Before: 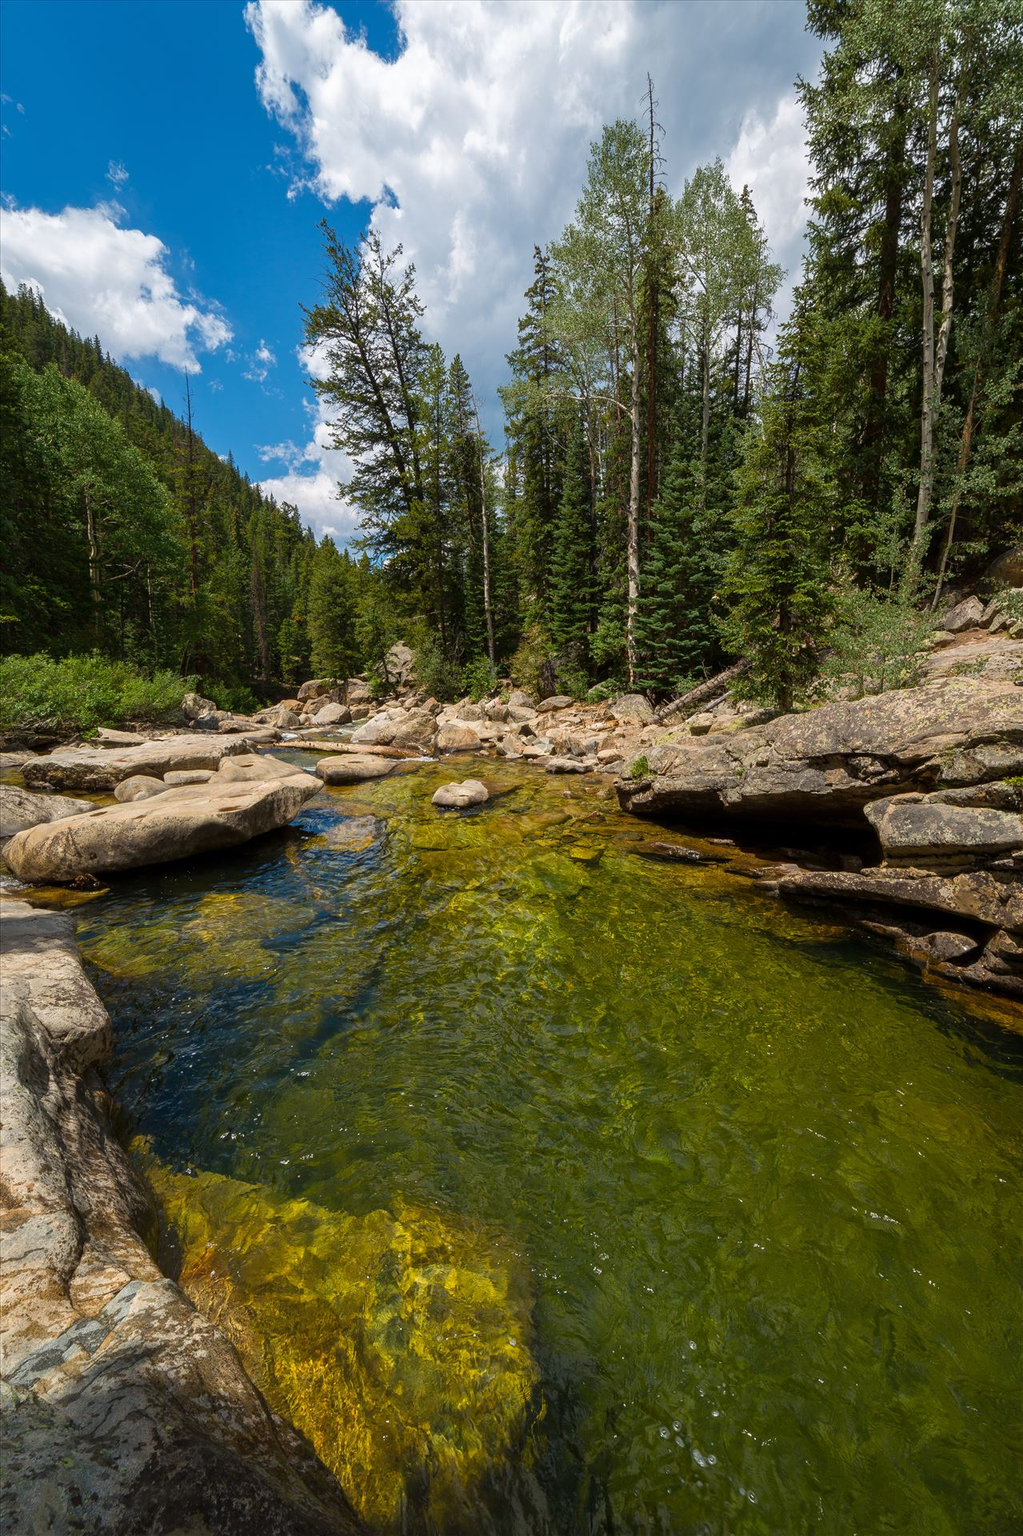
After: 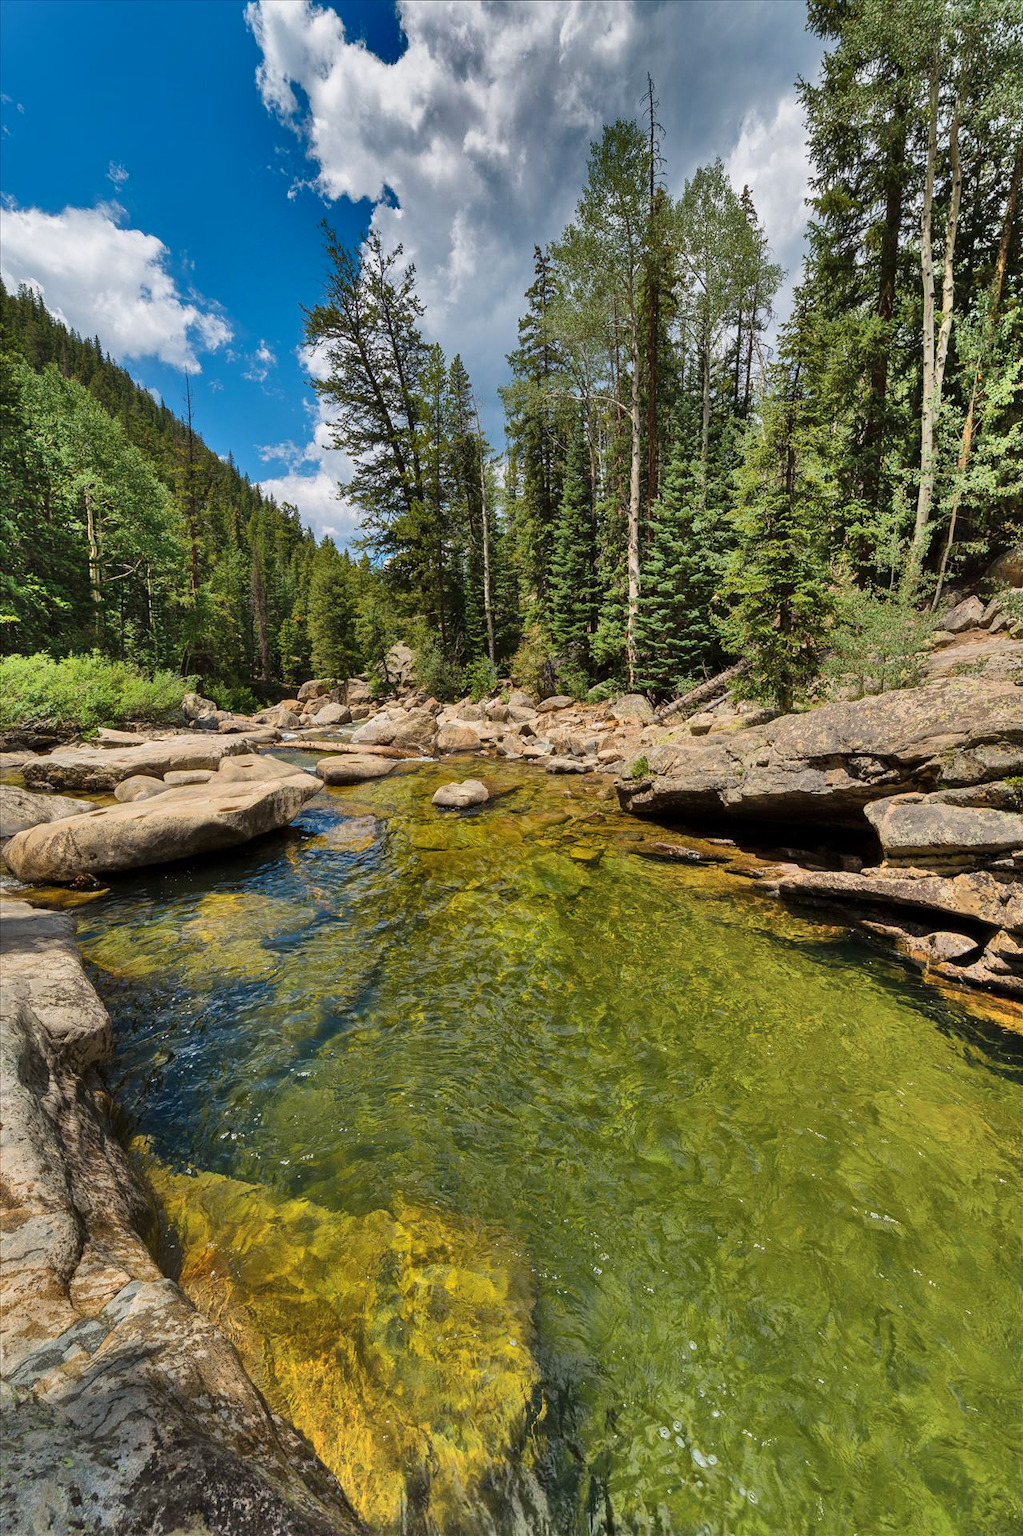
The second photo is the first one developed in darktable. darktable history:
shadows and highlights: radius 123.98, shadows 100, white point adjustment -3, highlights -100, highlights color adjustment 89.84%, soften with gaussian
